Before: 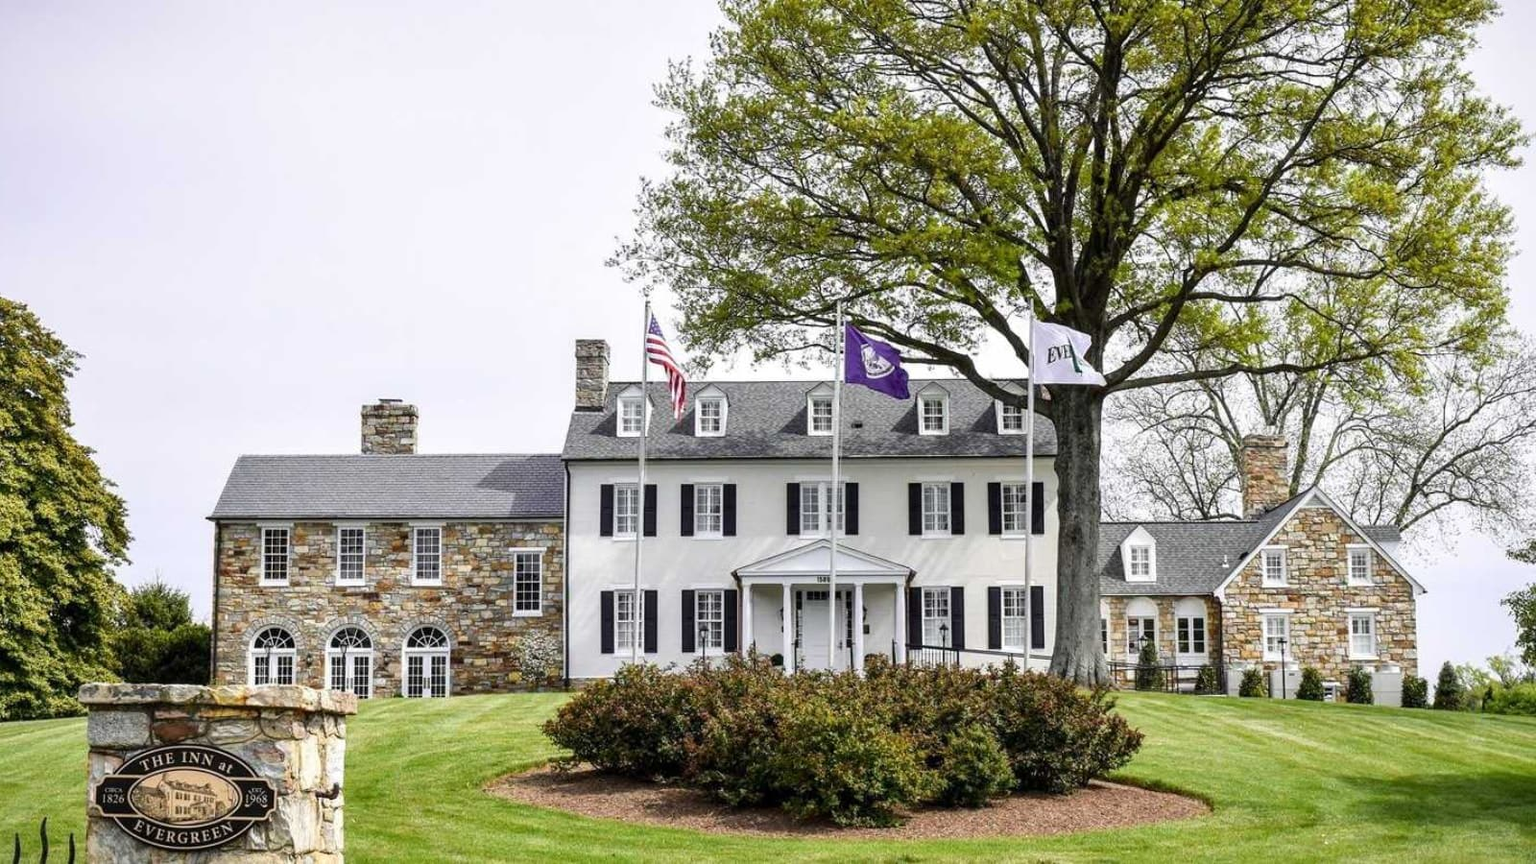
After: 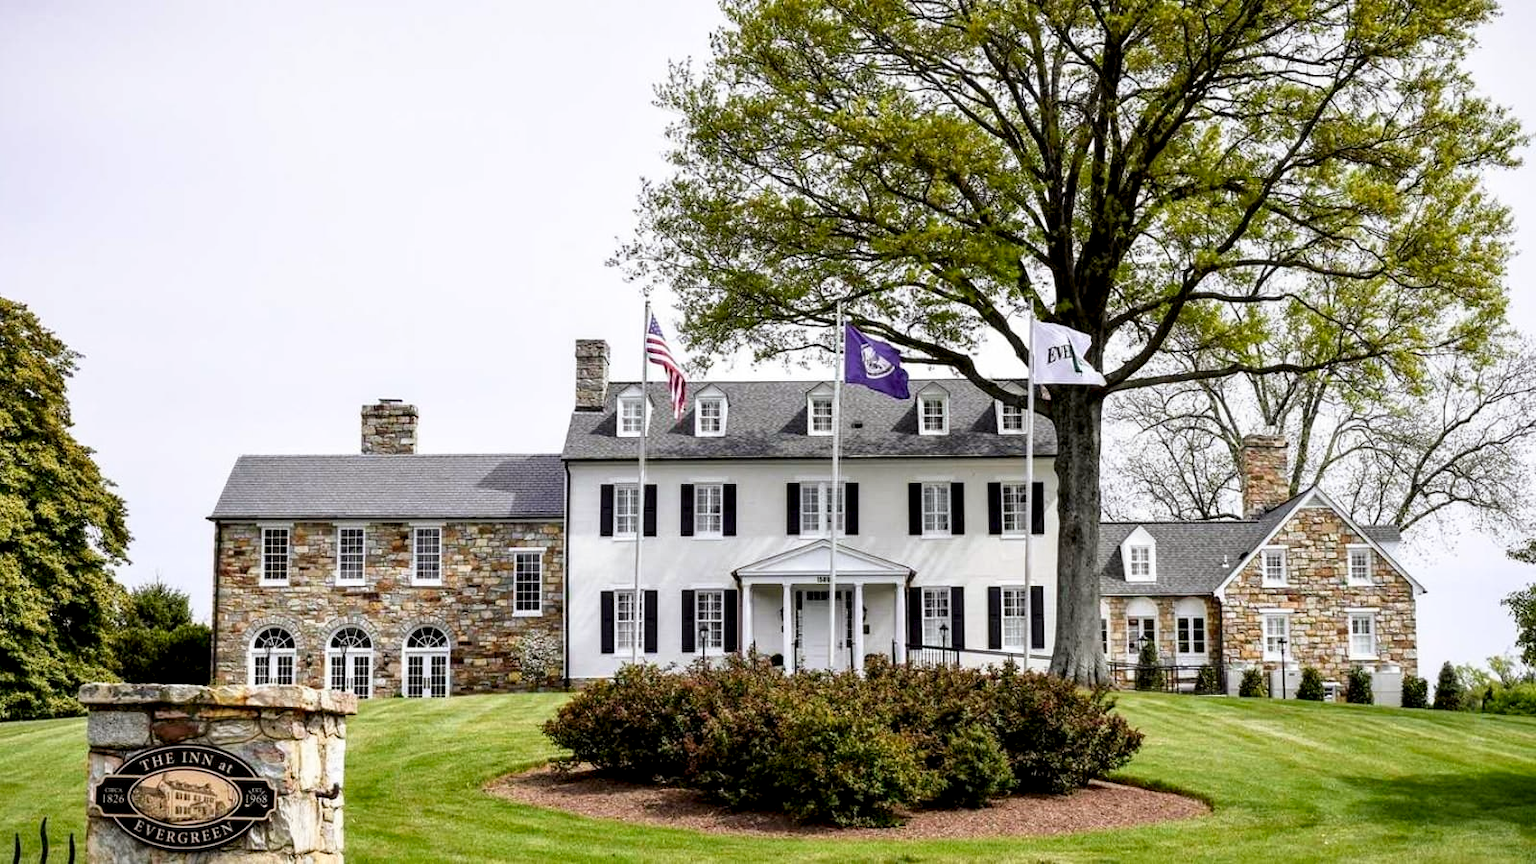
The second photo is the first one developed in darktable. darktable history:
tone curve: curves: ch0 [(0, 0) (0.003, 0.003) (0.011, 0.011) (0.025, 0.026) (0.044, 0.046) (0.069, 0.072) (0.1, 0.103) (0.136, 0.141) (0.177, 0.184) (0.224, 0.233) (0.277, 0.287) (0.335, 0.348) (0.399, 0.414) (0.468, 0.486) (0.543, 0.563) (0.623, 0.647) (0.709, 0.736) (0.801, 0.831) (0.898, 0.92) (1, 1)], preserve colors none
color look up table: target L [74.4, 65.46, 48.48, 33.5, 100, 64.95, 61.16, 57.18, 48.25, 27.79, 53.01, 51.15, 38.41, 22.79, 25.17, 85.72, 75.05, 65.18, 63.01, 49.13, 46.1, 46.46, 24.62, 5.432, 0 ×25], target a [0.793, -21.3, -38.94, -15.83, -0.001, 15.3, 16.85, 30.86, 44.06, 14.25, 6.614, 41.38, 7.528, 23.22, 17.36, -1.065, -1.789, -26.99, -2.338, -20.04, -2.049, -3.663, -2.431, -0.691, 0 ×25], target b [65.28, 49.68, 31.93, 22.91, 0.006, 58.31, 8.863, 47.96, 7.907, 12.13, -26.9, -19.36, -46.37, -25.99, -54.9, -3.039, -3.675, -5.321, -4.053, -28.63, -3.09, -25.49, -3.647, -0.855, 0 ×25], num patches 24
